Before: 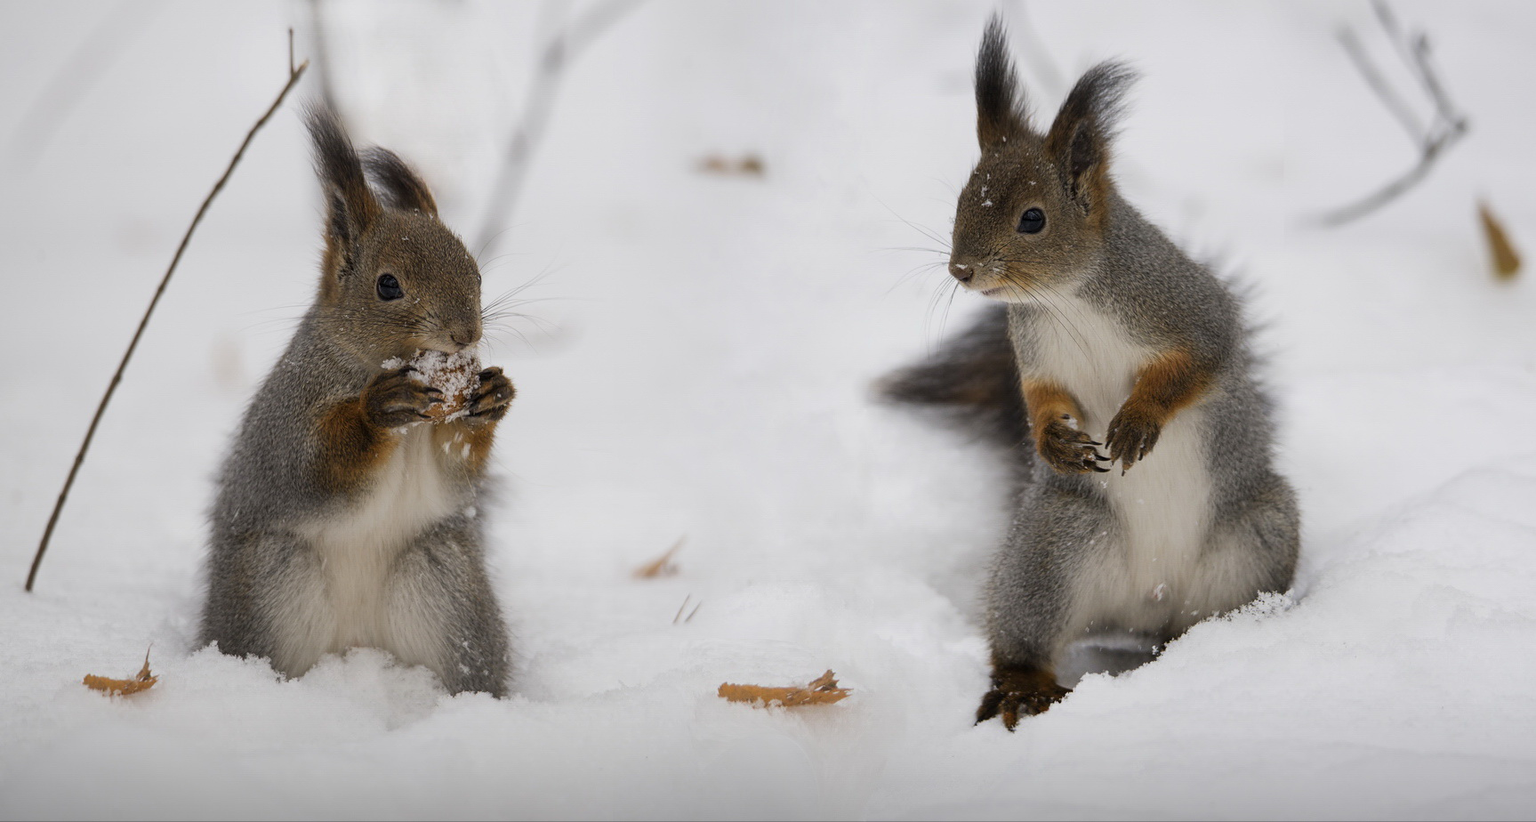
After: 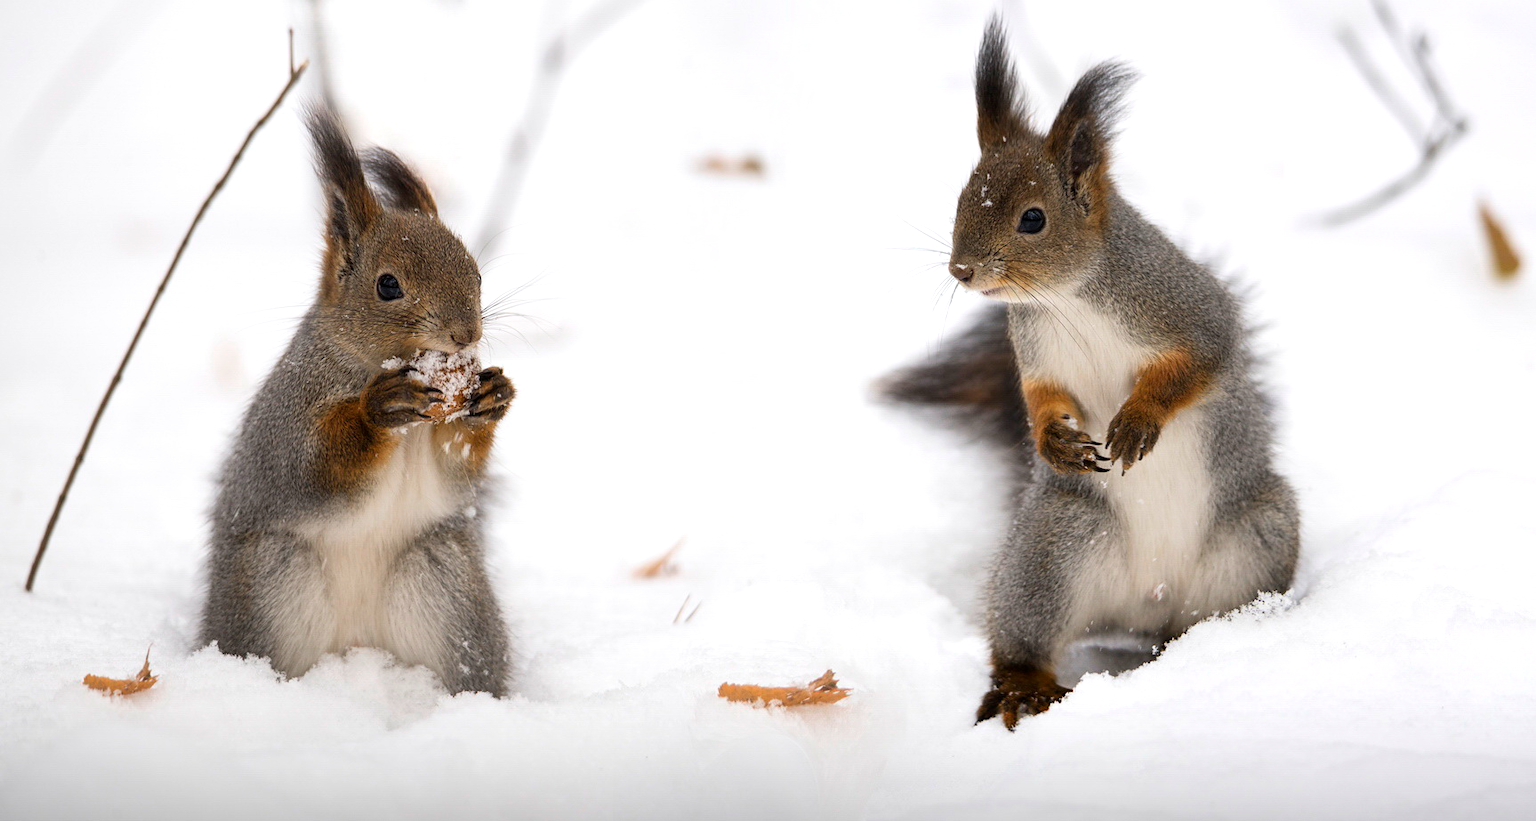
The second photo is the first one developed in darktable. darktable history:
contrast brightness saturation: contrast 0.08, saturation 0.02
exposure: exposure 0.6 EV, compensate highlight preservation false
